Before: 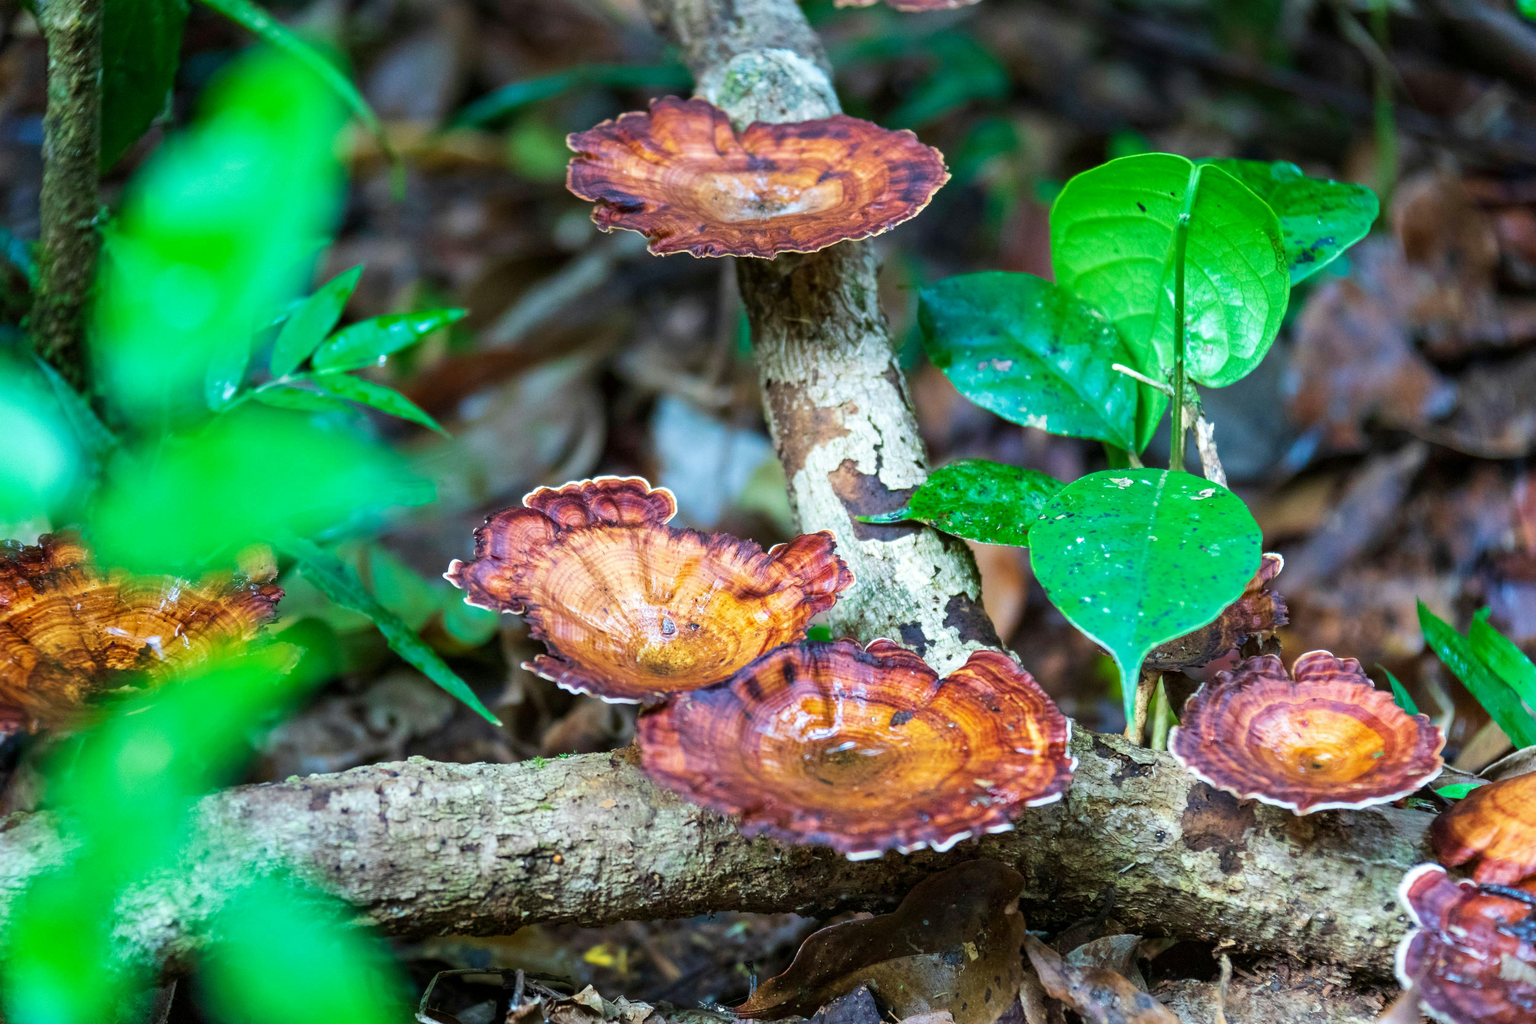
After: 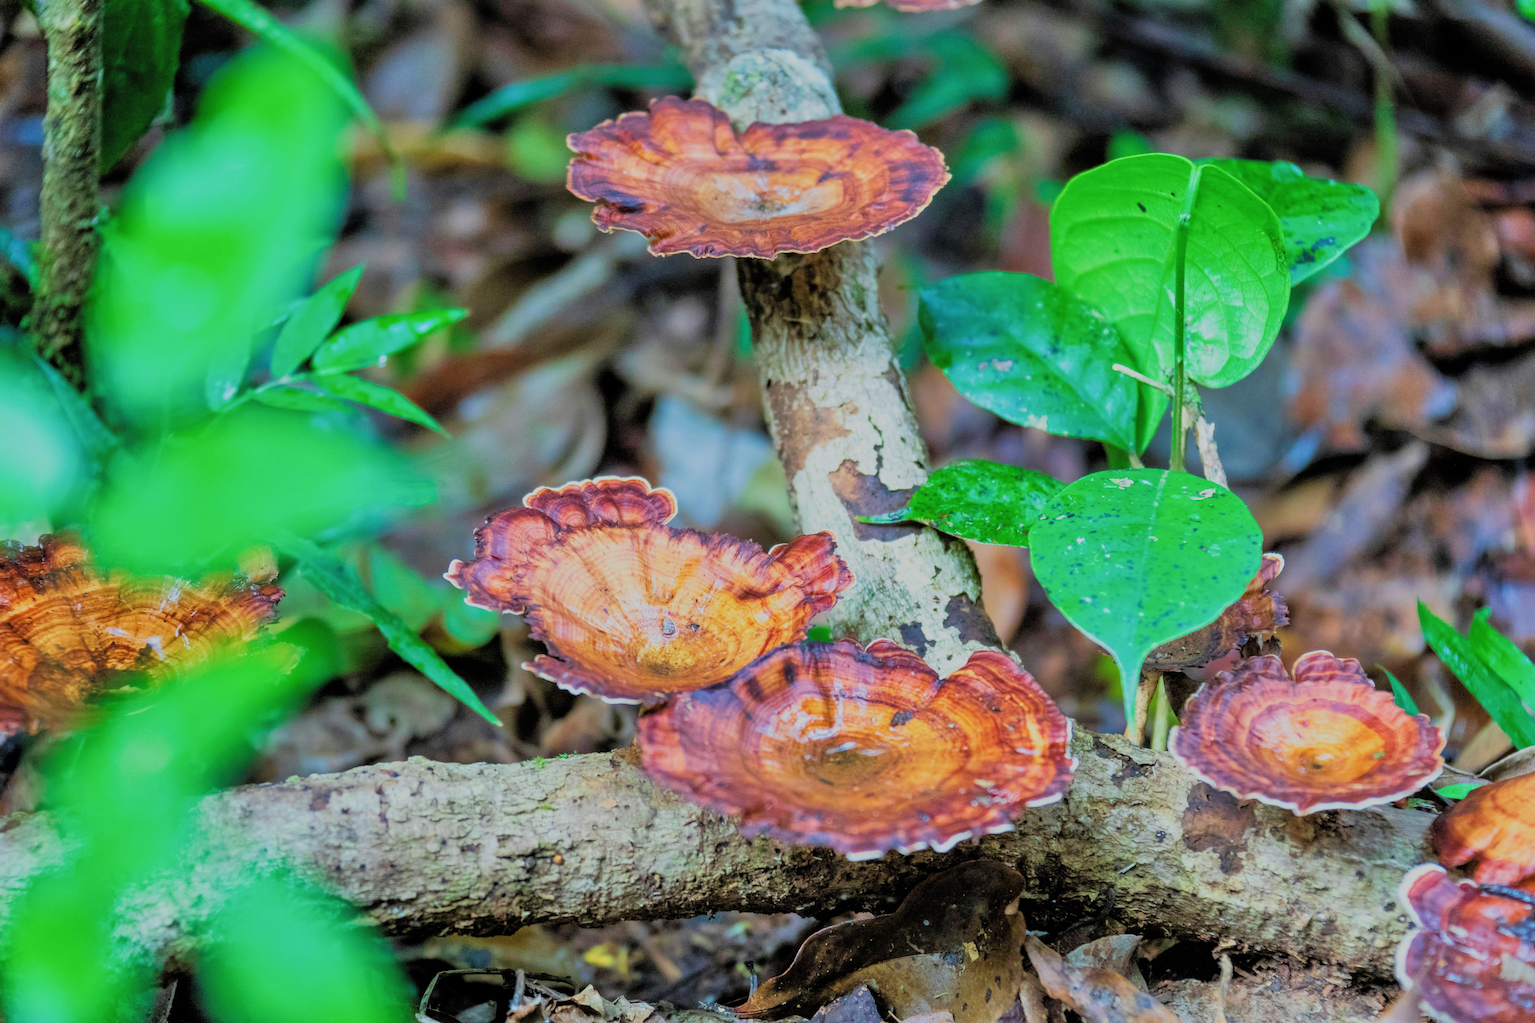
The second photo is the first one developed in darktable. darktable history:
filmic rgb: black relative exposure -7.13 EV, white relative exposure 5.36 EV, hardness 3.02, preserve chrominance RGB euclidean norm, color science v5 (2021), contrast in shadows safe, contrast in highlights safe
tone equalizer: -7 EV 0.145 EV, -6 EV 0.562 EV, -5 EV 1.14 EV, -4 EV 1.35 EV, -3 EV 1.13 EV, -2 EV 0.6 EV, -1 EV 0.153 EV
